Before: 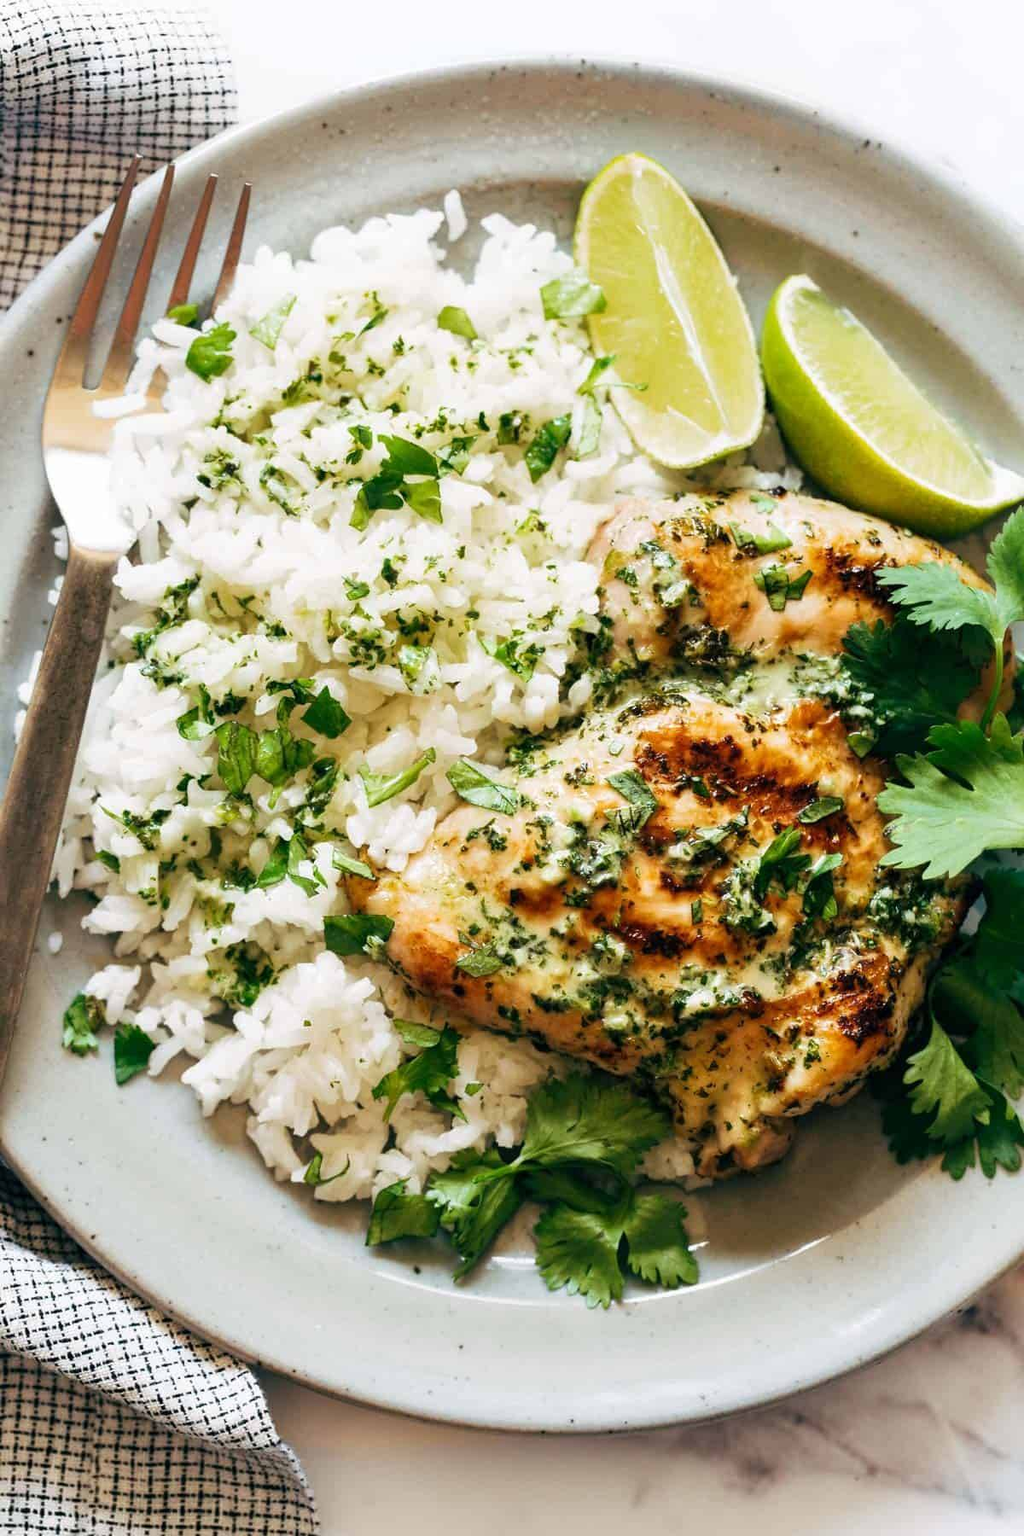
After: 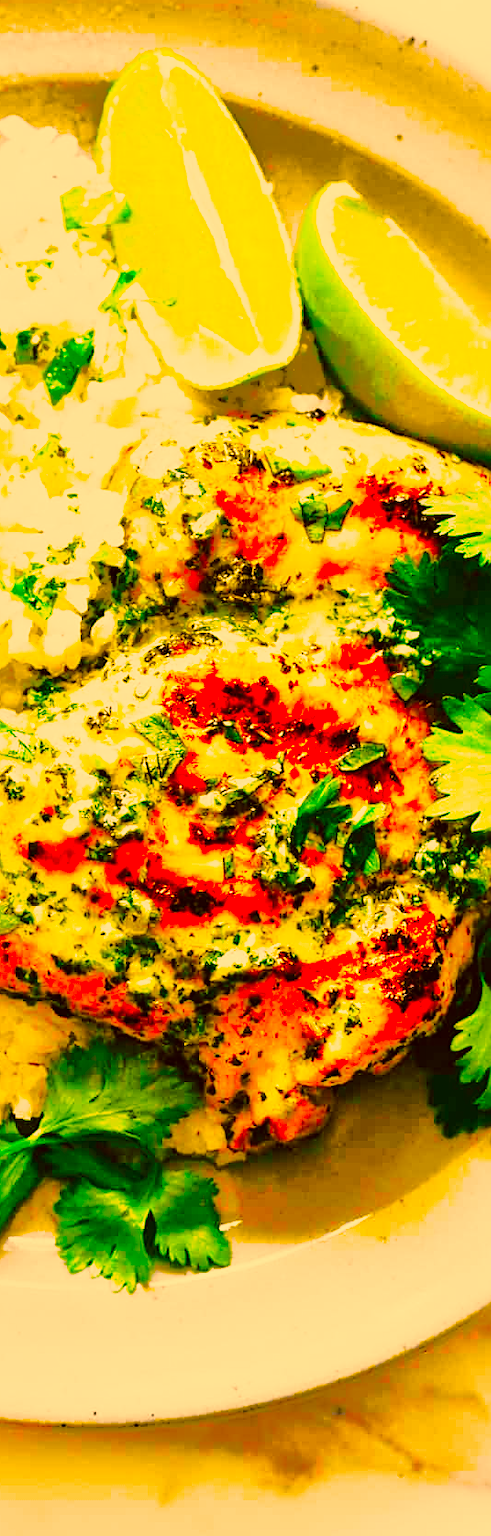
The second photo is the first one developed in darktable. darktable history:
tone equalizer: on, module defaults
tone curve: curves: ch0 [(0, 0) (0.071, 0.047) (0.266, 0.26) (0.483, 0.554) (0.753, 0.811) (1, 0.983)]; ch1 [(0, 0) (0.346, 0.307) (0.408, 0.387) (0.463, 0.465) (0.482, 0.493) (0.502, 0.5) (0.517, 0.502) (0.55, 0.548) (0.597, 0.61) (0.651, 0.698) (1, 1)]; ch2 [(0, 0) (0.346, 0.34) (0.434, 0.46) (0.485, 0.494) (0.5, 0.494) (0.517, 0.506) (0.526, 0.545) (0.583, 0.61) (0.625, 0.659) (1, 1)], color space Lab, independent channels, preserve colors none
crop: left 47.289%, top 6.919%, right 8.008%
shadows and highlights: shadows 39.98, highlights -60.01
color correction: highlights a* 10.58, highlights b* 30.45, shadows a* 2.77, shadows b* 17.01, saturation 1.73
sharpen: on, module defaults
base curve: curves: ch0 [(0, 0) (0.018, 0.026) (0.143, 0.37) (0.33, 0.731) (0.458, 0.853) (0.735, 0.965) (0.905, 0.986) (1, 1)], preserve colors none
